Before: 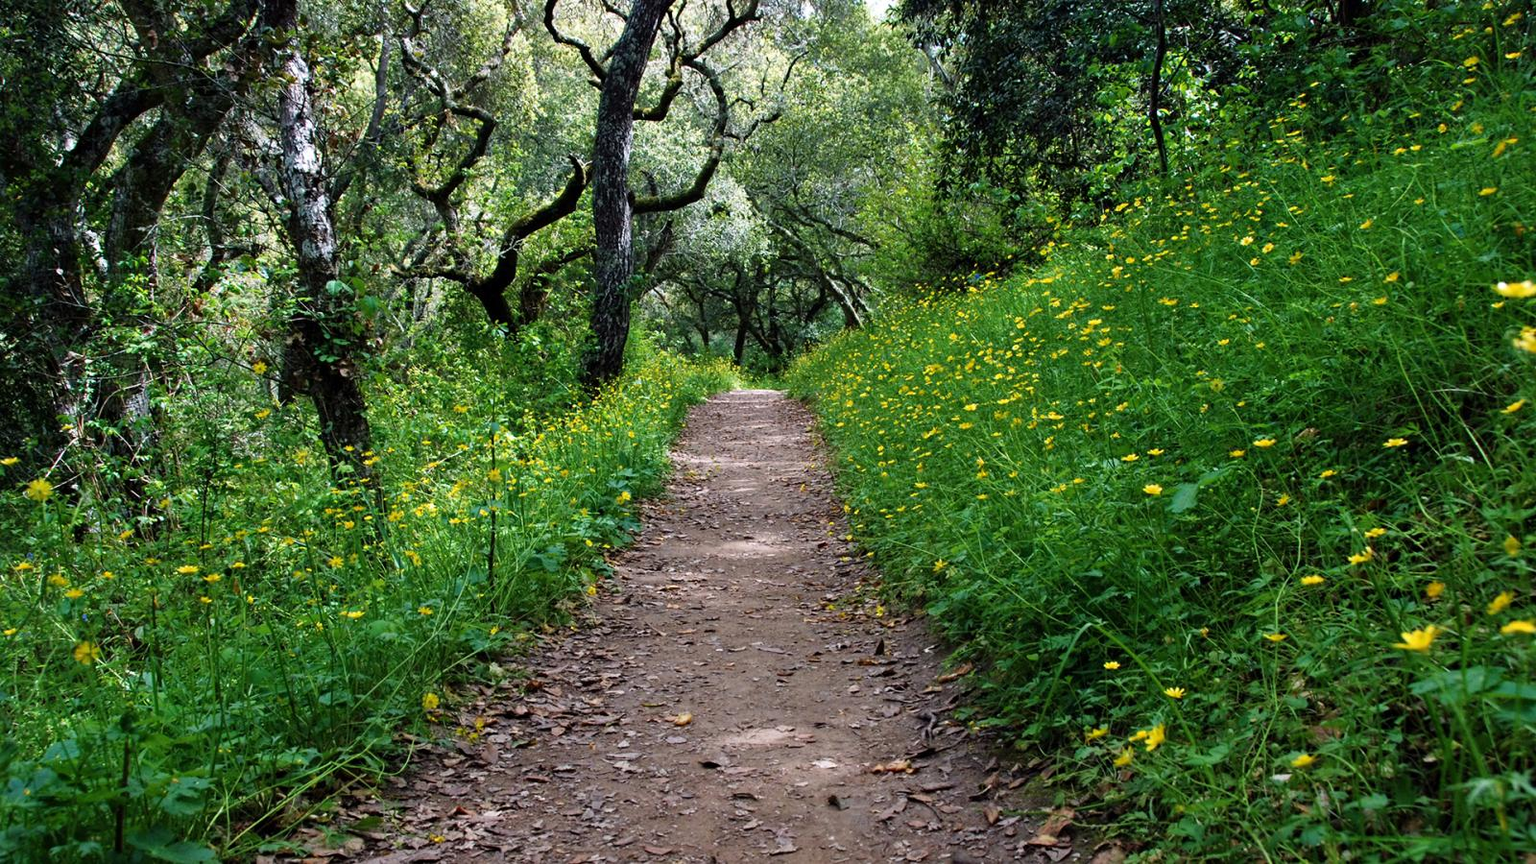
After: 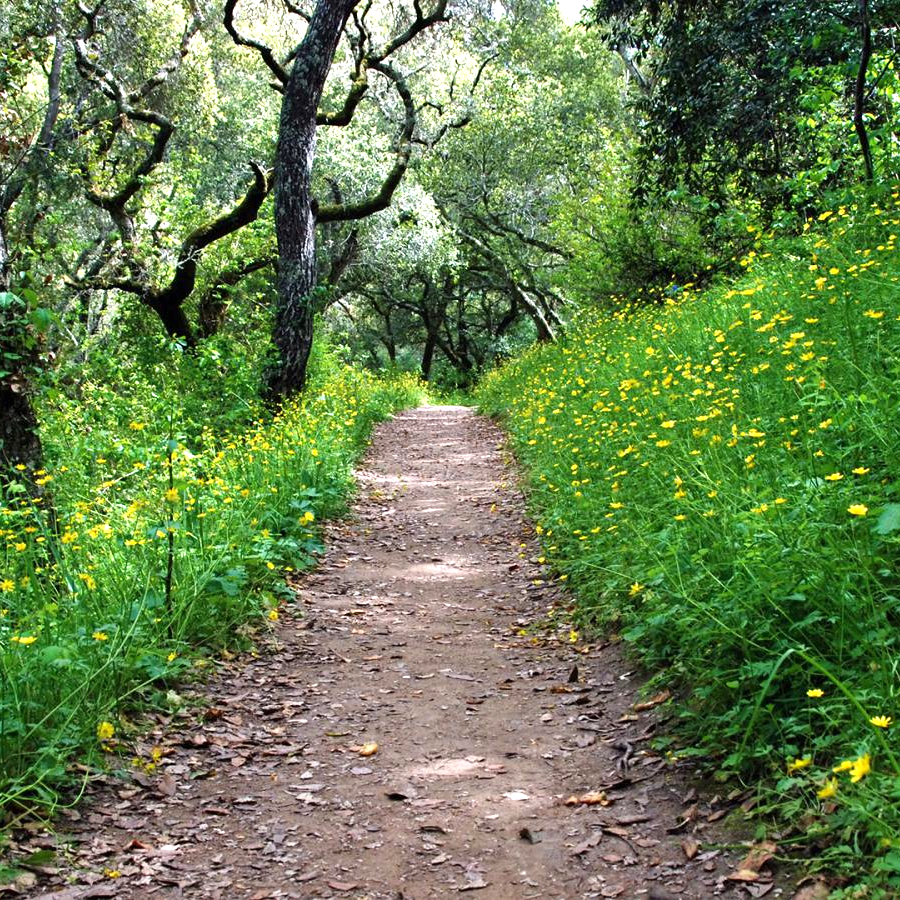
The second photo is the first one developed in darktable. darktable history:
exposure: black level correction 0, exposure 0.7 EV, compensate exposure bias true, compensate highlight preservation false
crop: left 21.496%, right 22.254%
